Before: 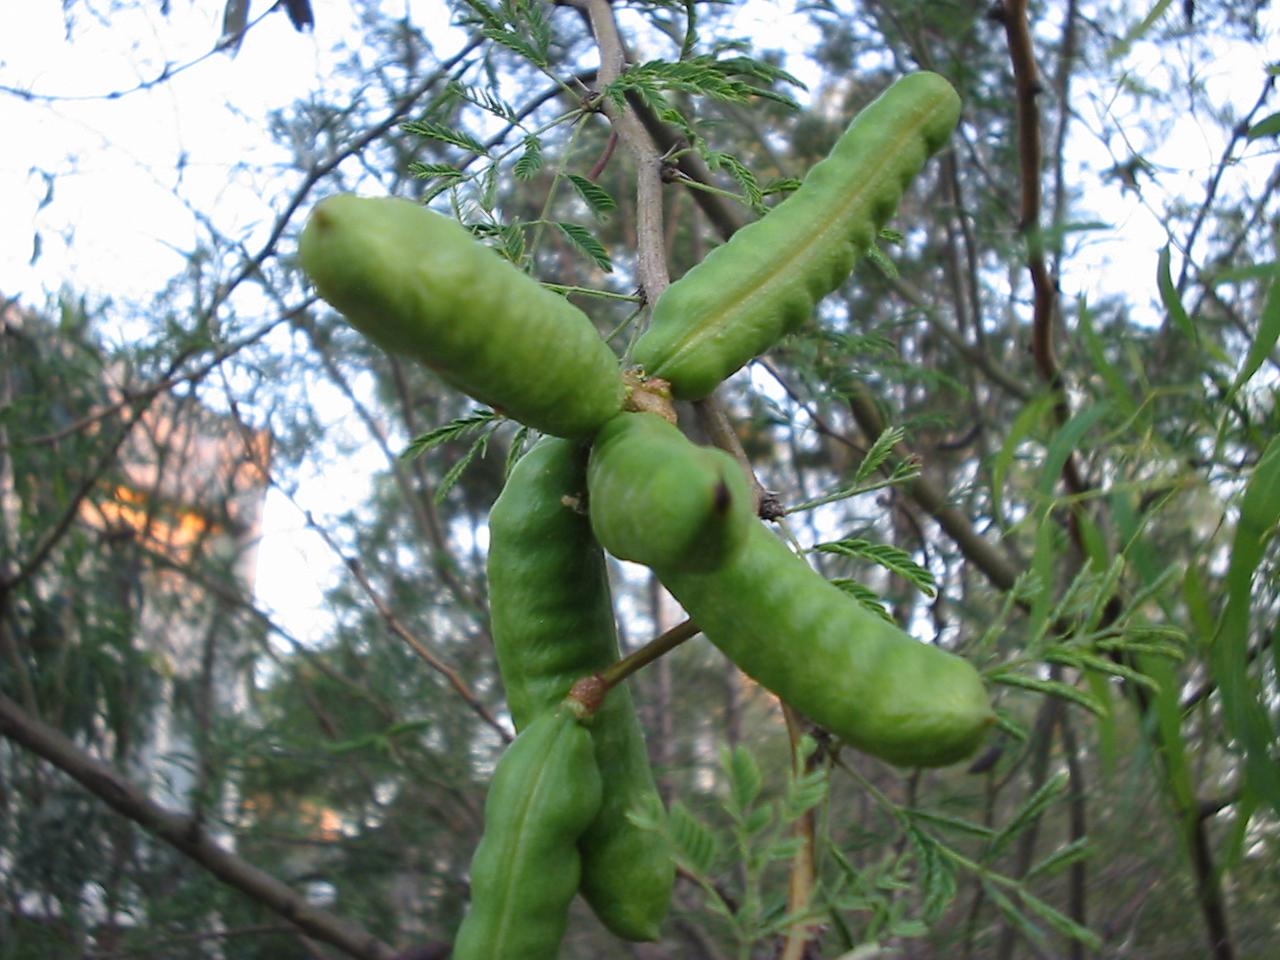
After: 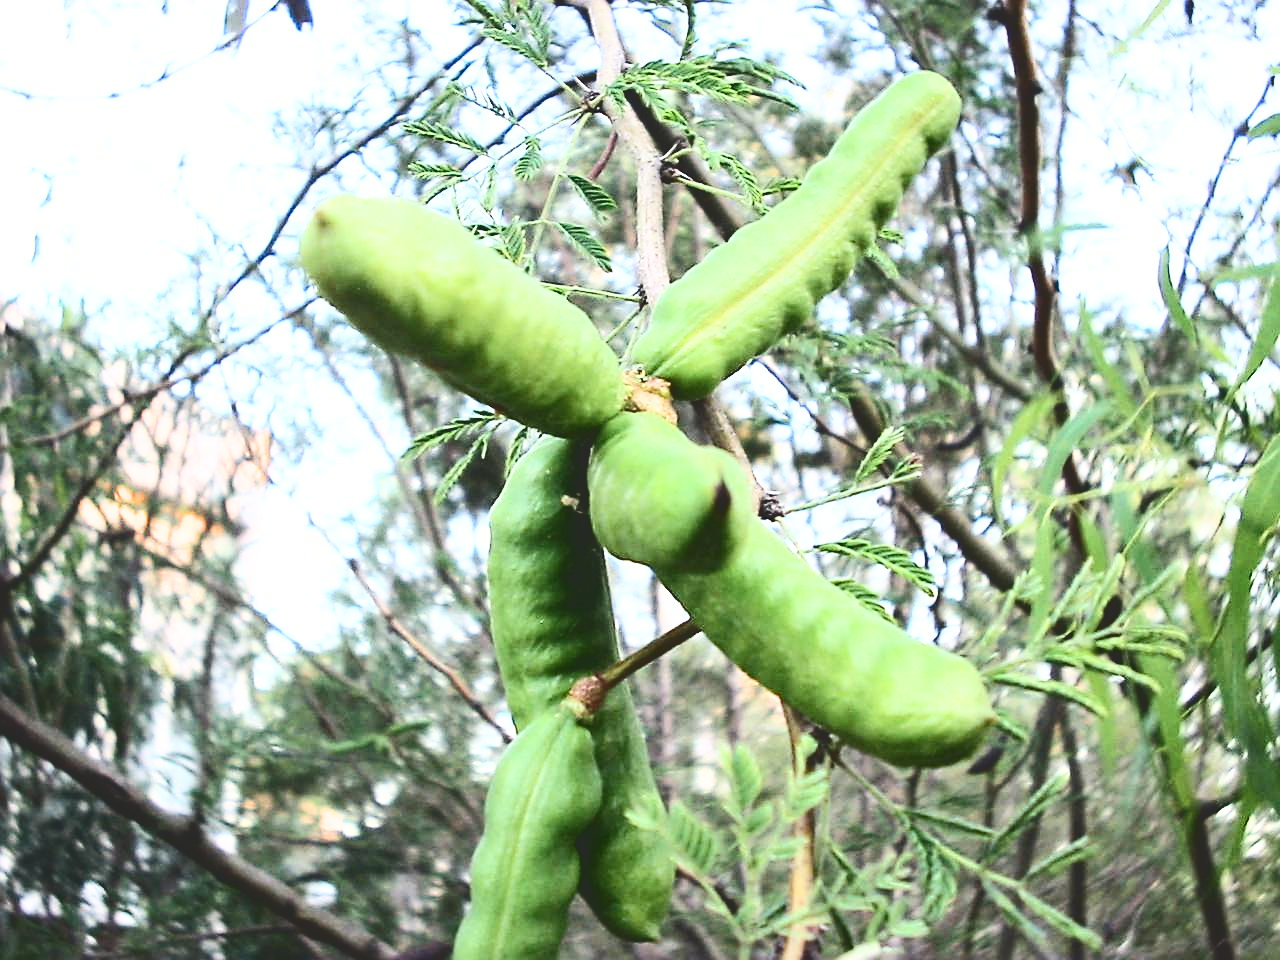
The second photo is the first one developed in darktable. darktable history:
exposure: black level correction 0, exposure 1.2 EV, compensate exposure bias true, compensate highlight preservation false
sharpen: on, module defaults
filmic rgb: black relative exposure -16 EV, white relative exposure 6.23 EV, hardness 5.1, contrast 1.341
tone curve: curves: ch0 [(0, 0) (0.003, 0.156) (0.011, 0.156) (0.025, 0.161) (0.044, 0.161) (0.069, 0.161) (0.1, 0.166) (0.136, 0.168) (0.177, 0.179) (0.224, 0.202) (0.277, 0.241) (0.335, 0.296) (0.399, 0.378) (0.468, 0.484) (0.543, 0.604) (0.623, 0.728) (0.709, 0.822) (0.801, 0.918) (0.898, 0.98) (1, 1)], color space Lab, independent channels, preserve colors none
